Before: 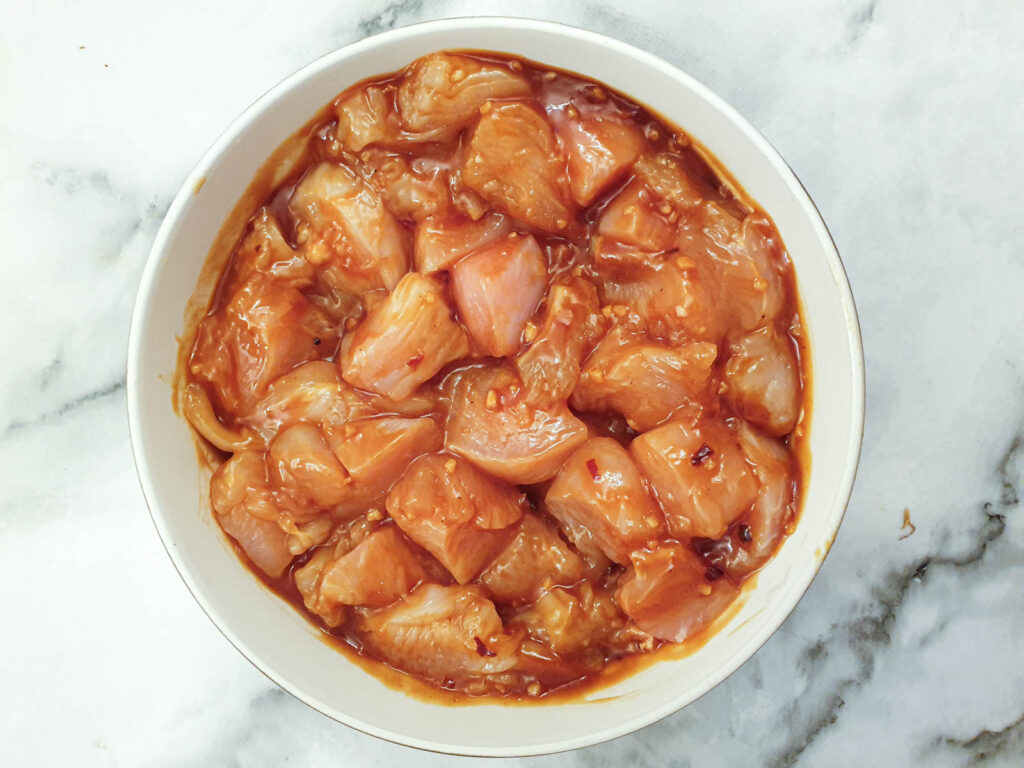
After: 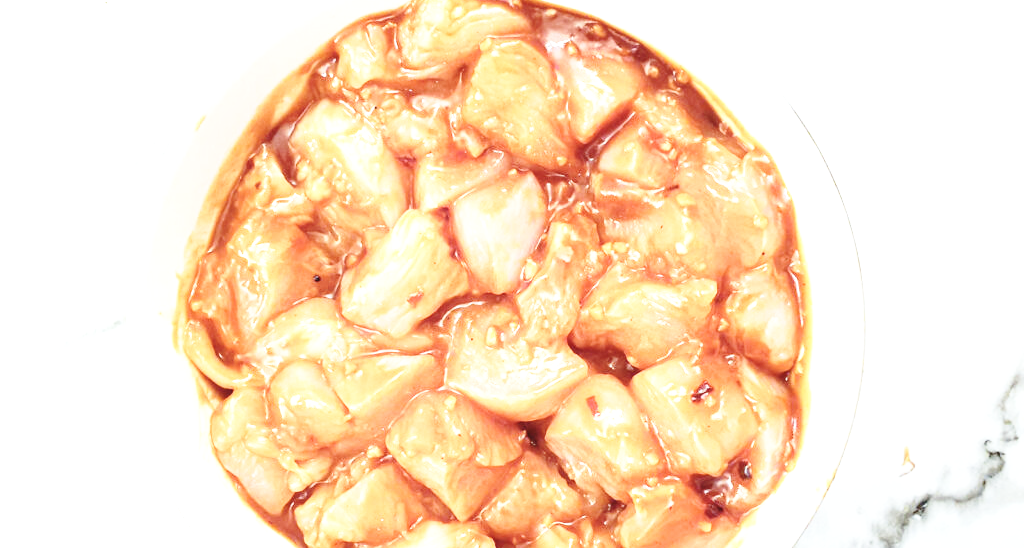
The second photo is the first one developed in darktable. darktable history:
base curve: curves: ch0 [(0, 0) (0.036, 0.037) (0.121, 0.228) (0.46, 0.76) (0.859, 0.983) (1, 1)], preserve colors none
exposure: black level correction 0, exposure 1.102 EV, compensate highlight preservation false
crop and rotate: top 8.263%, bottom 20.346%
contrast brightness saturation: contrast 0.059, brightness -0.007, saturation -0.243
contrast equalizer: y [[0.5, 0.5, 0.472, 0.5, 0.5, 0.5], [0.5 ×6], [0.5 ×6], [0 ×6], [0 ×6]], mix 0.516
tone equalizer: -8 EV -1.86 EV, -7 EV -1.17 EV, -6 EV -1.63 EV
